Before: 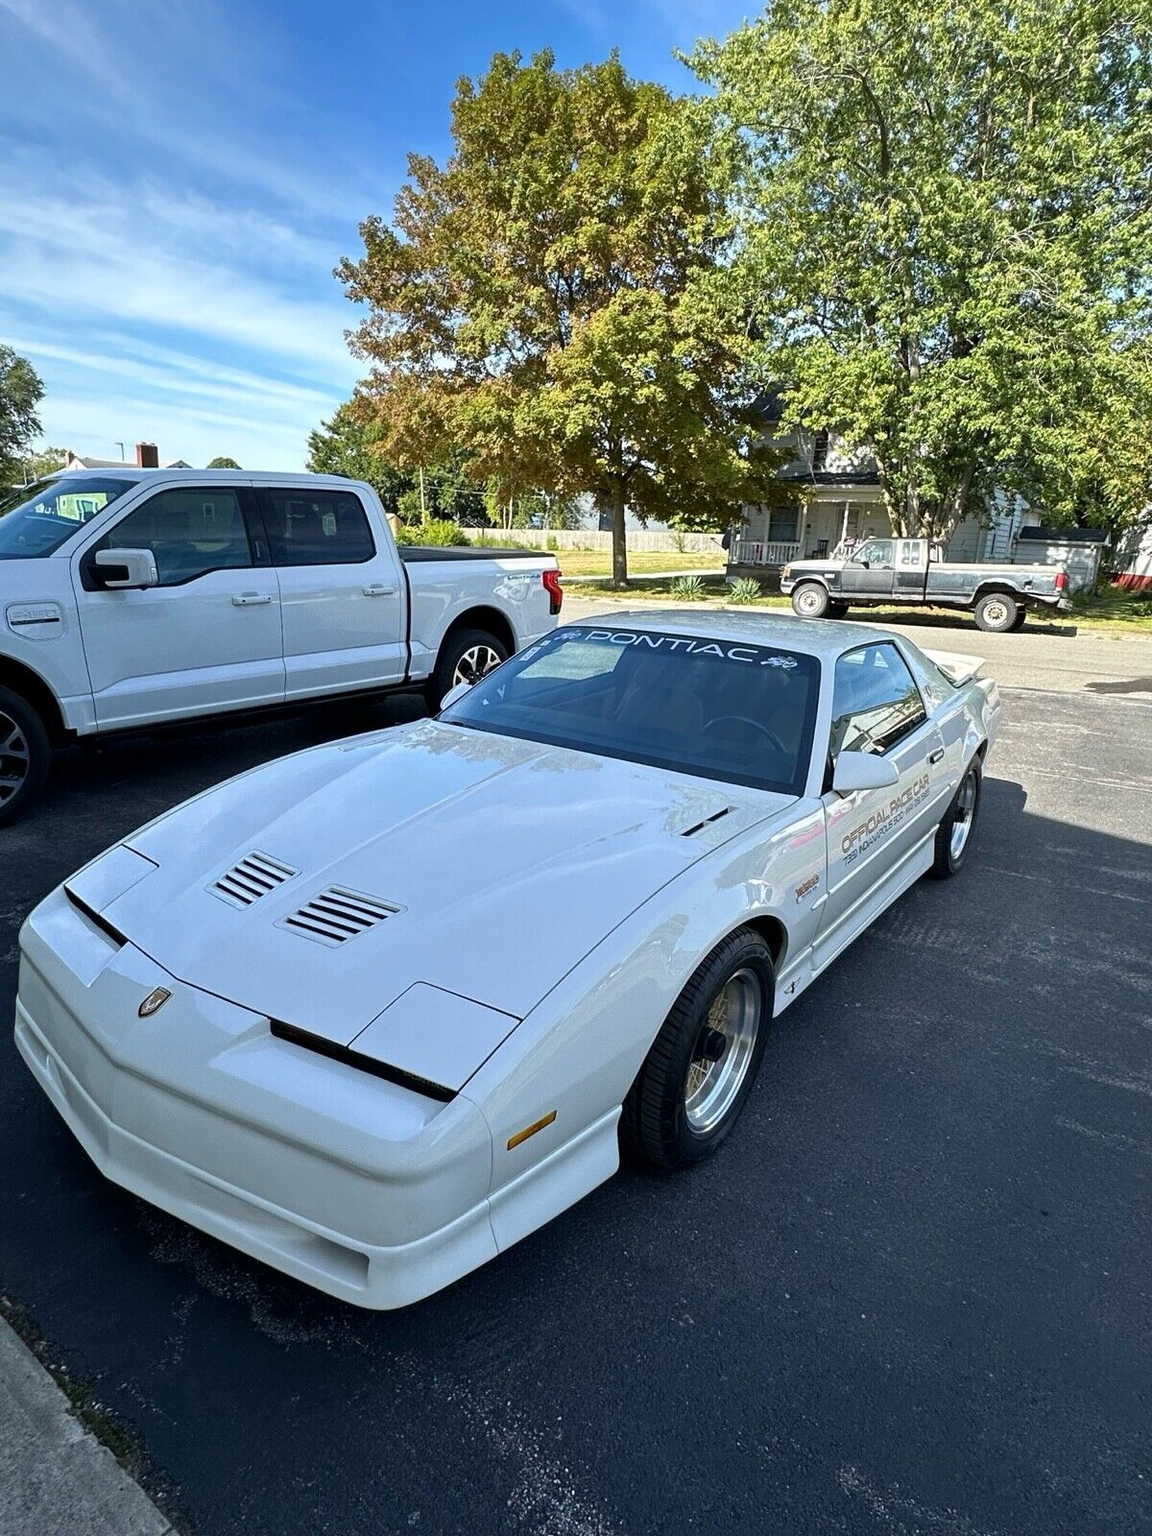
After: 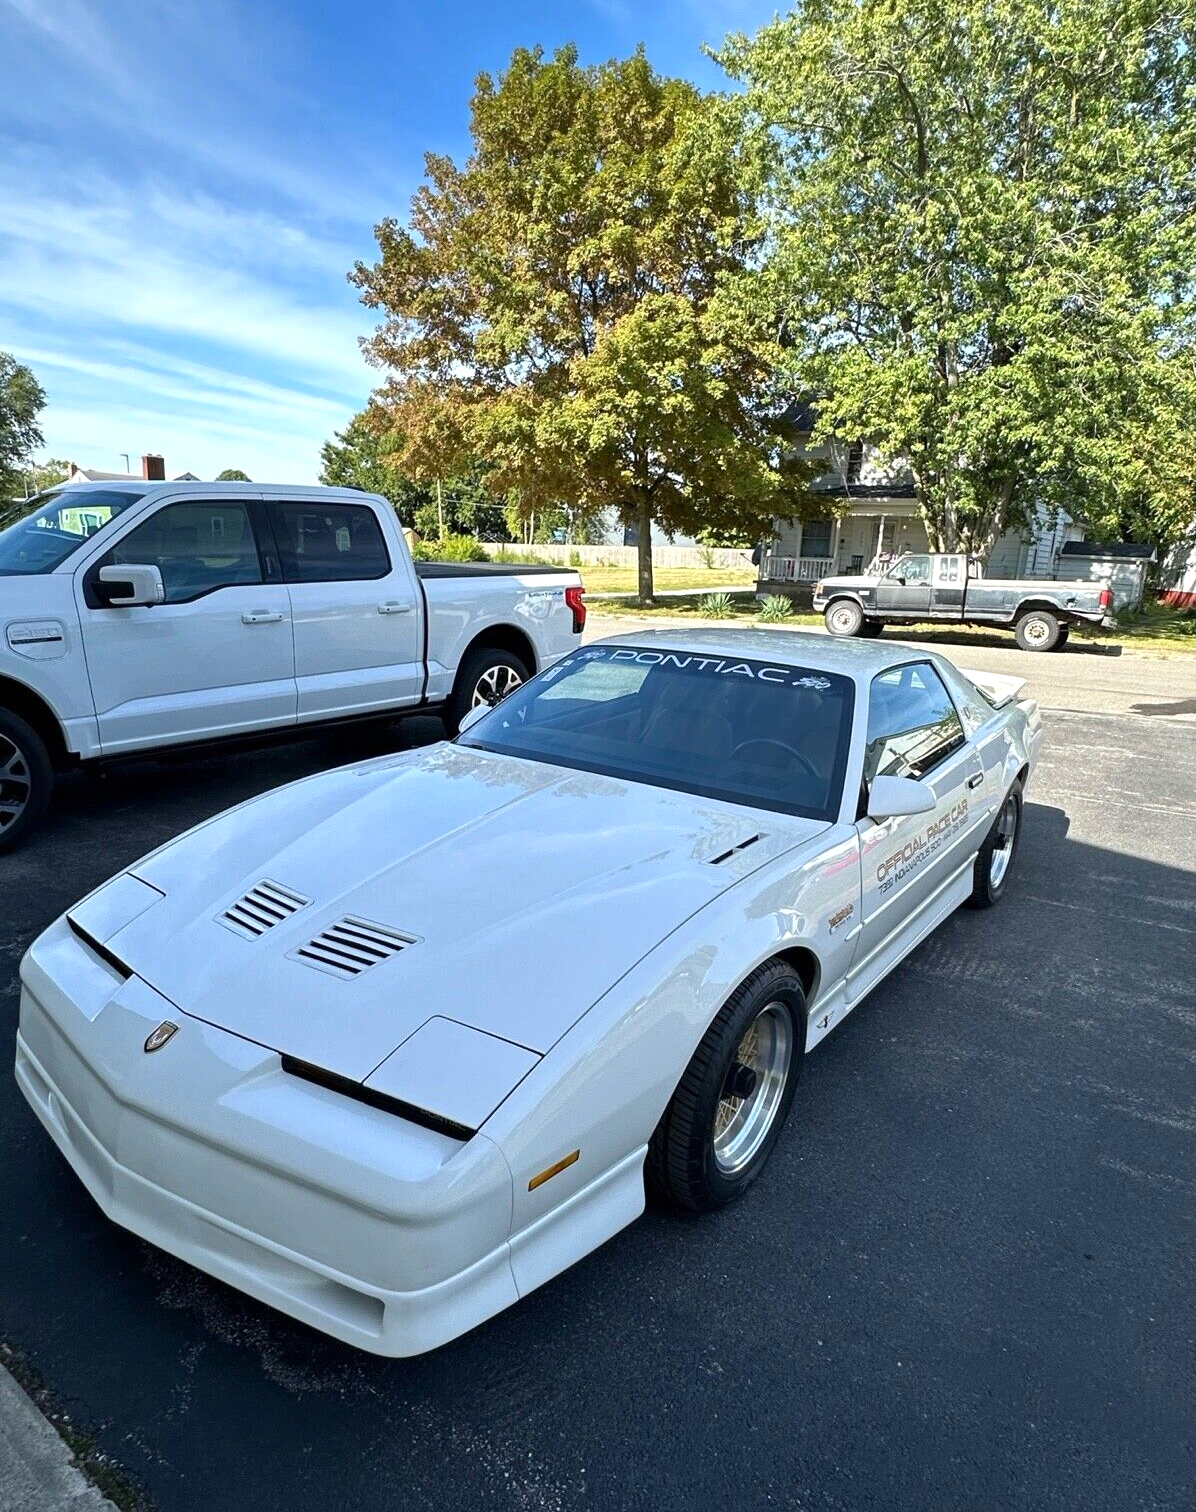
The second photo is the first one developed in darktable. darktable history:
exposure: exposure 0.2 EV, compensate highlight preservation false
crop: top 0.448%, right 0.264%, bottom 5.045%
